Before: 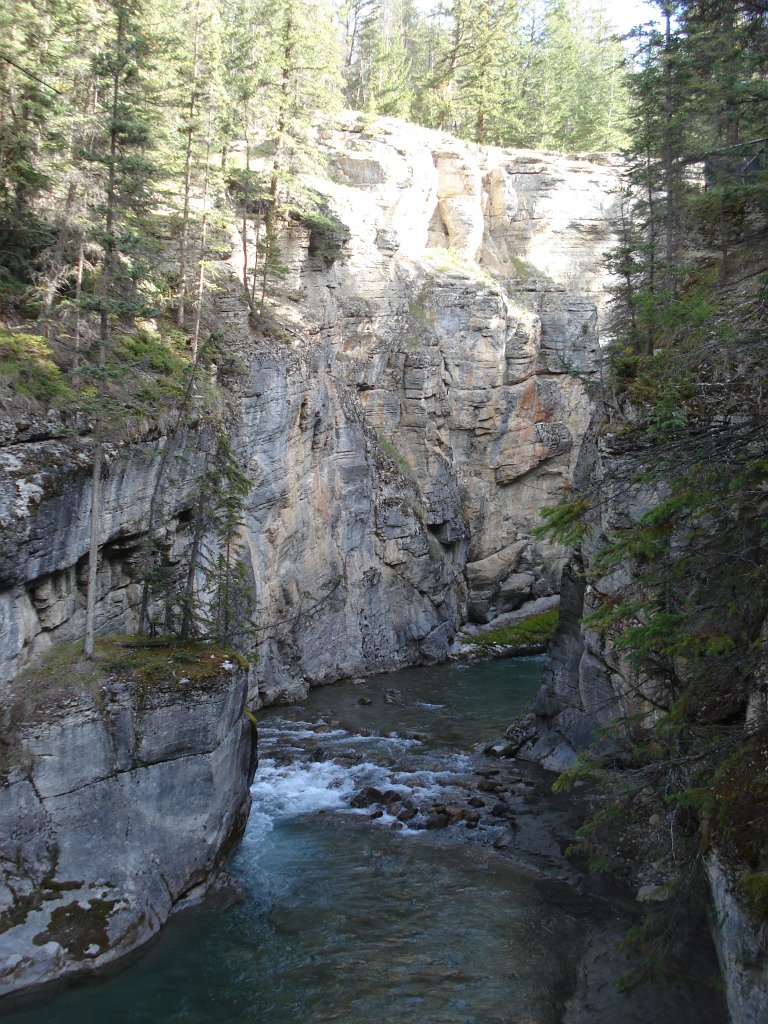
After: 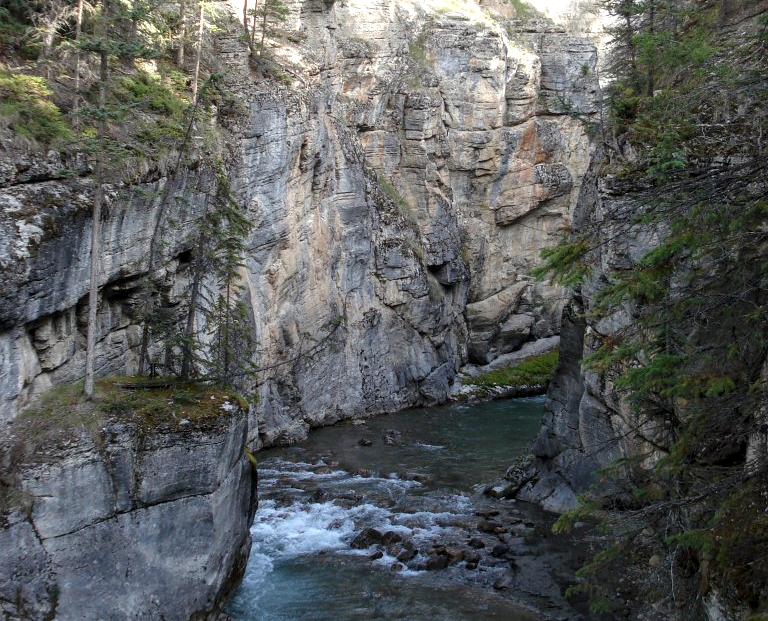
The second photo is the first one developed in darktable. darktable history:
white balance: red 1.009, blue 0.985
crop and rotate: top 25.357%, bottom 13.942%
tone equalizer: on, module defaults
local contrast: detail 130%
